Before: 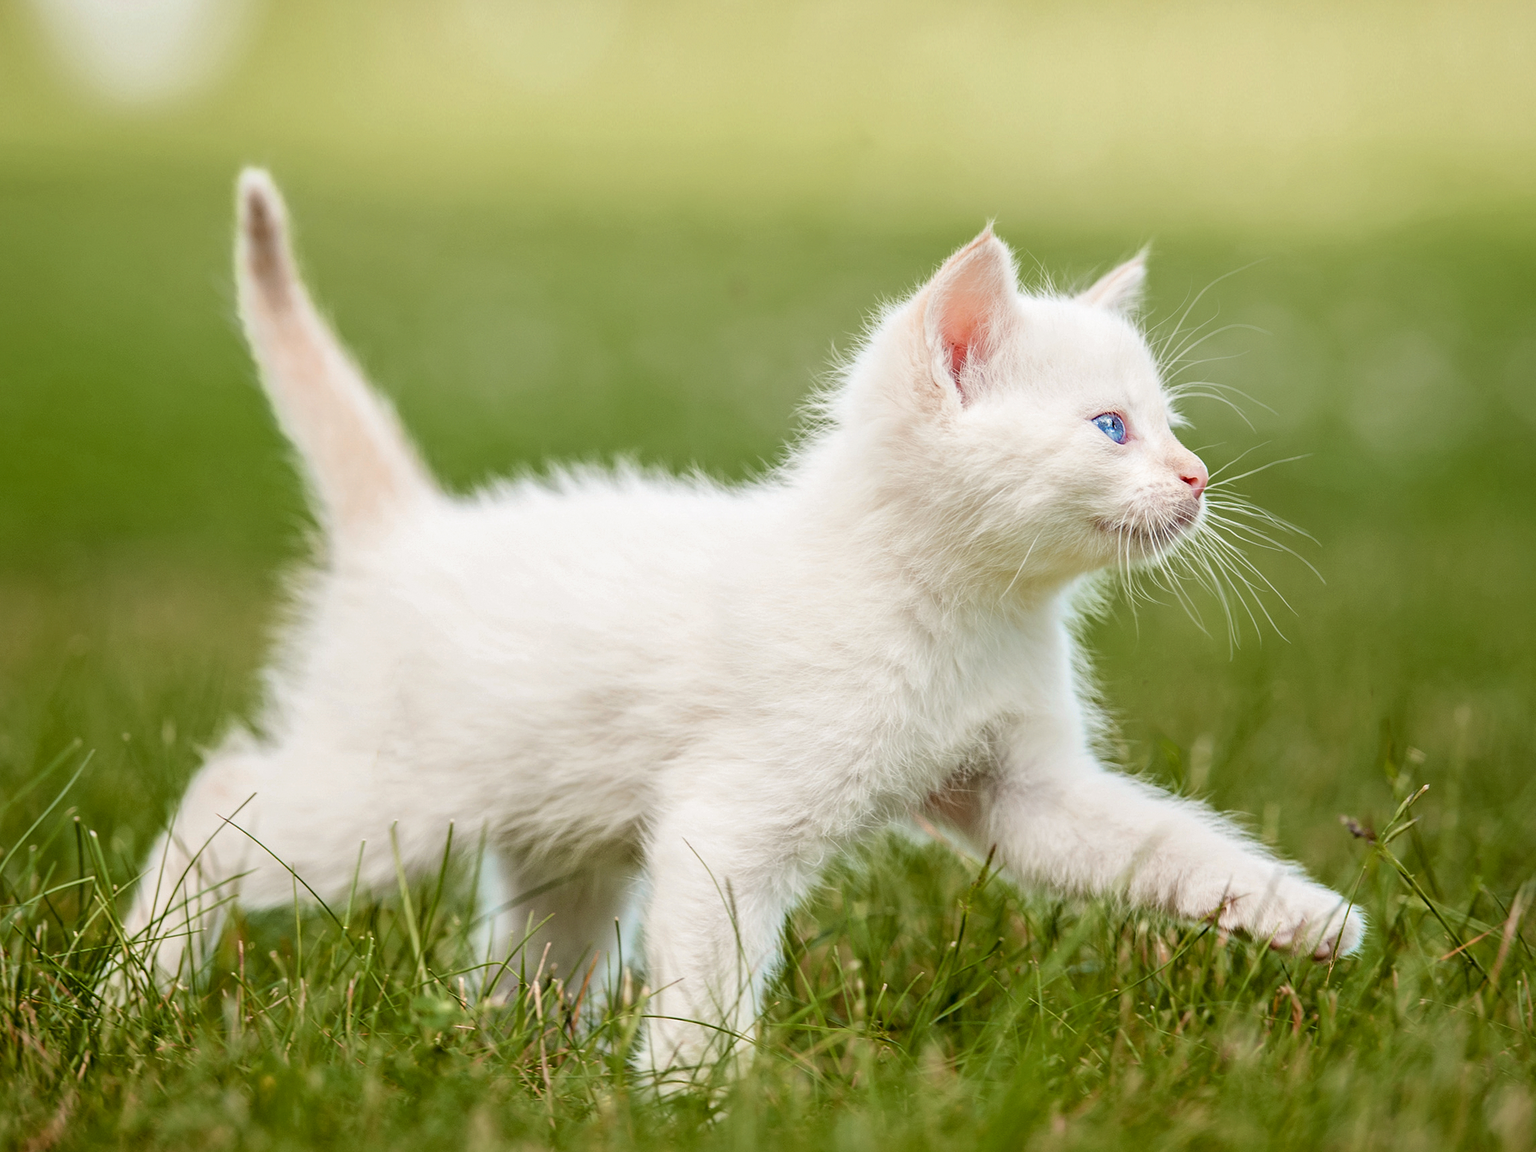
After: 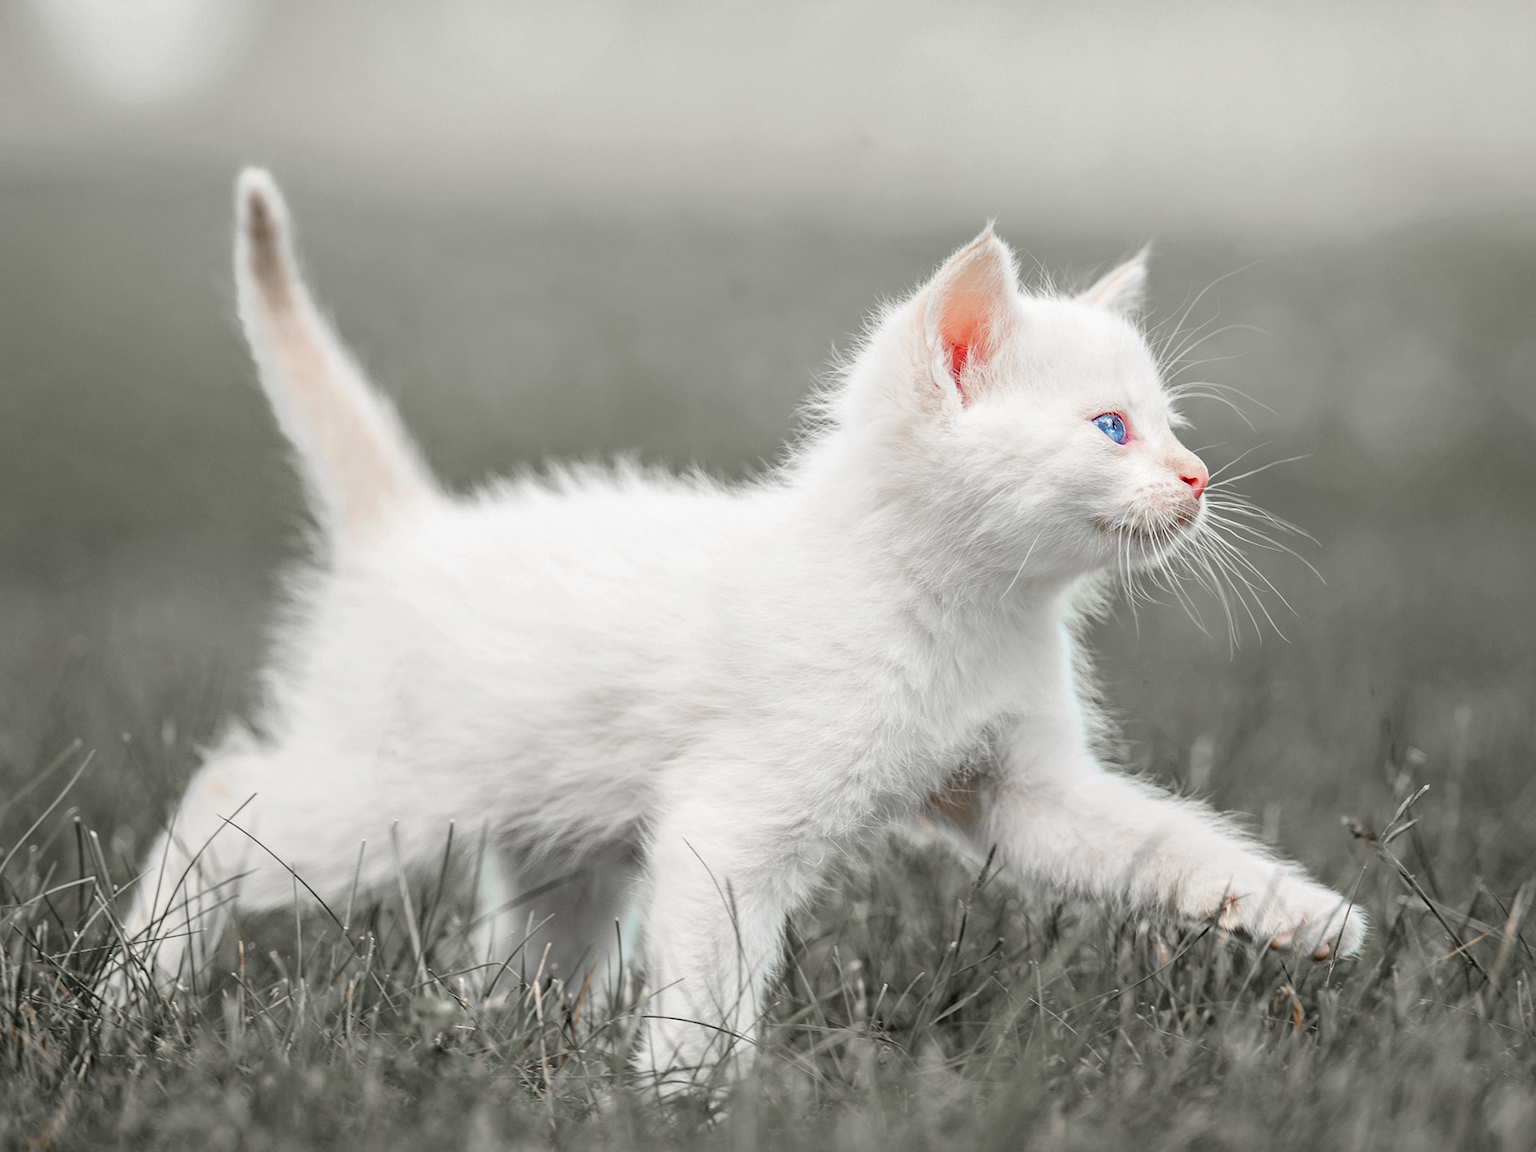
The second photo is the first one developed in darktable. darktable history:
color zones: curves: ch1 [(0, 0.708) (0.088, 0.648) (0.245, 0.187) (0.429, 0.326) (0.571, 0.498) (0.714, 0.5) (0.857, 0.5) (1, 0.708)], mix 39.39%
